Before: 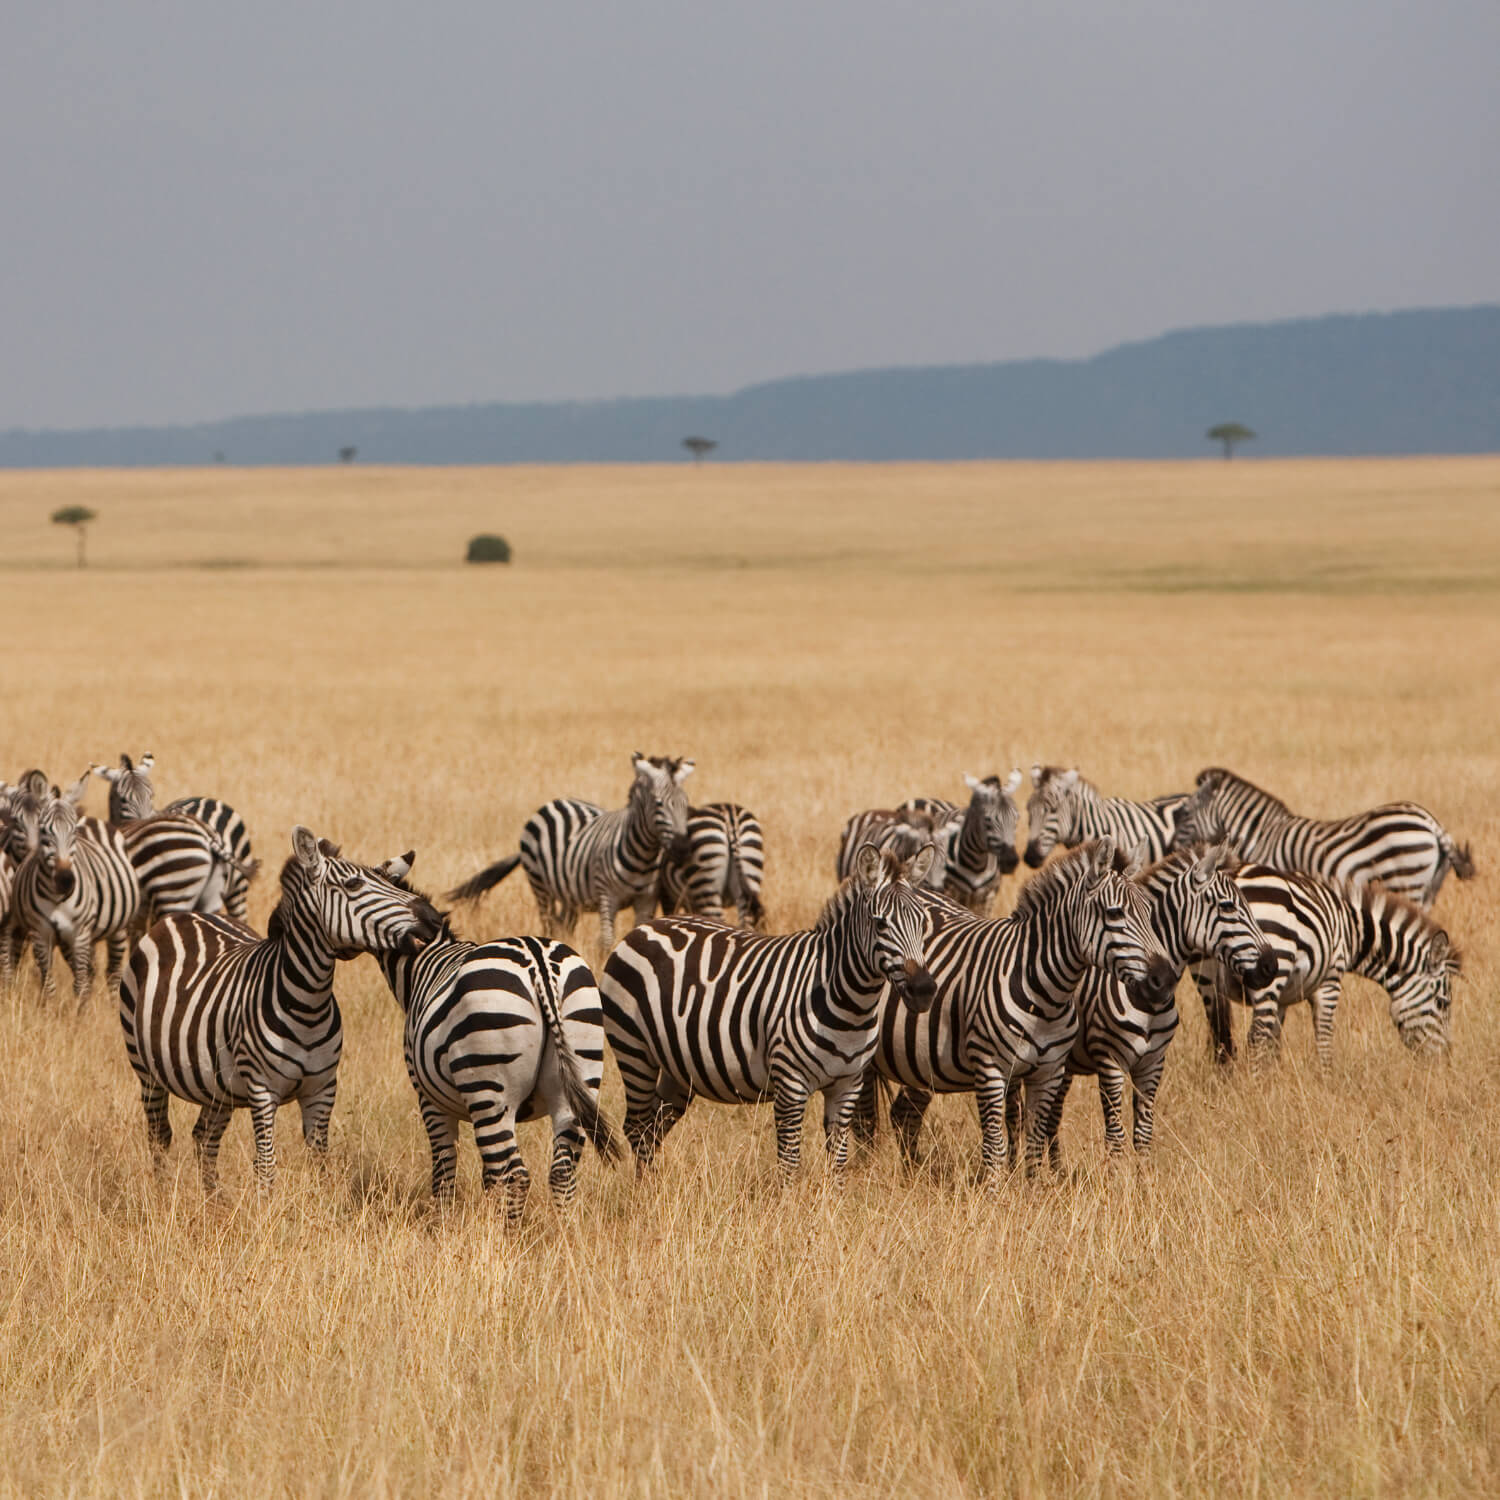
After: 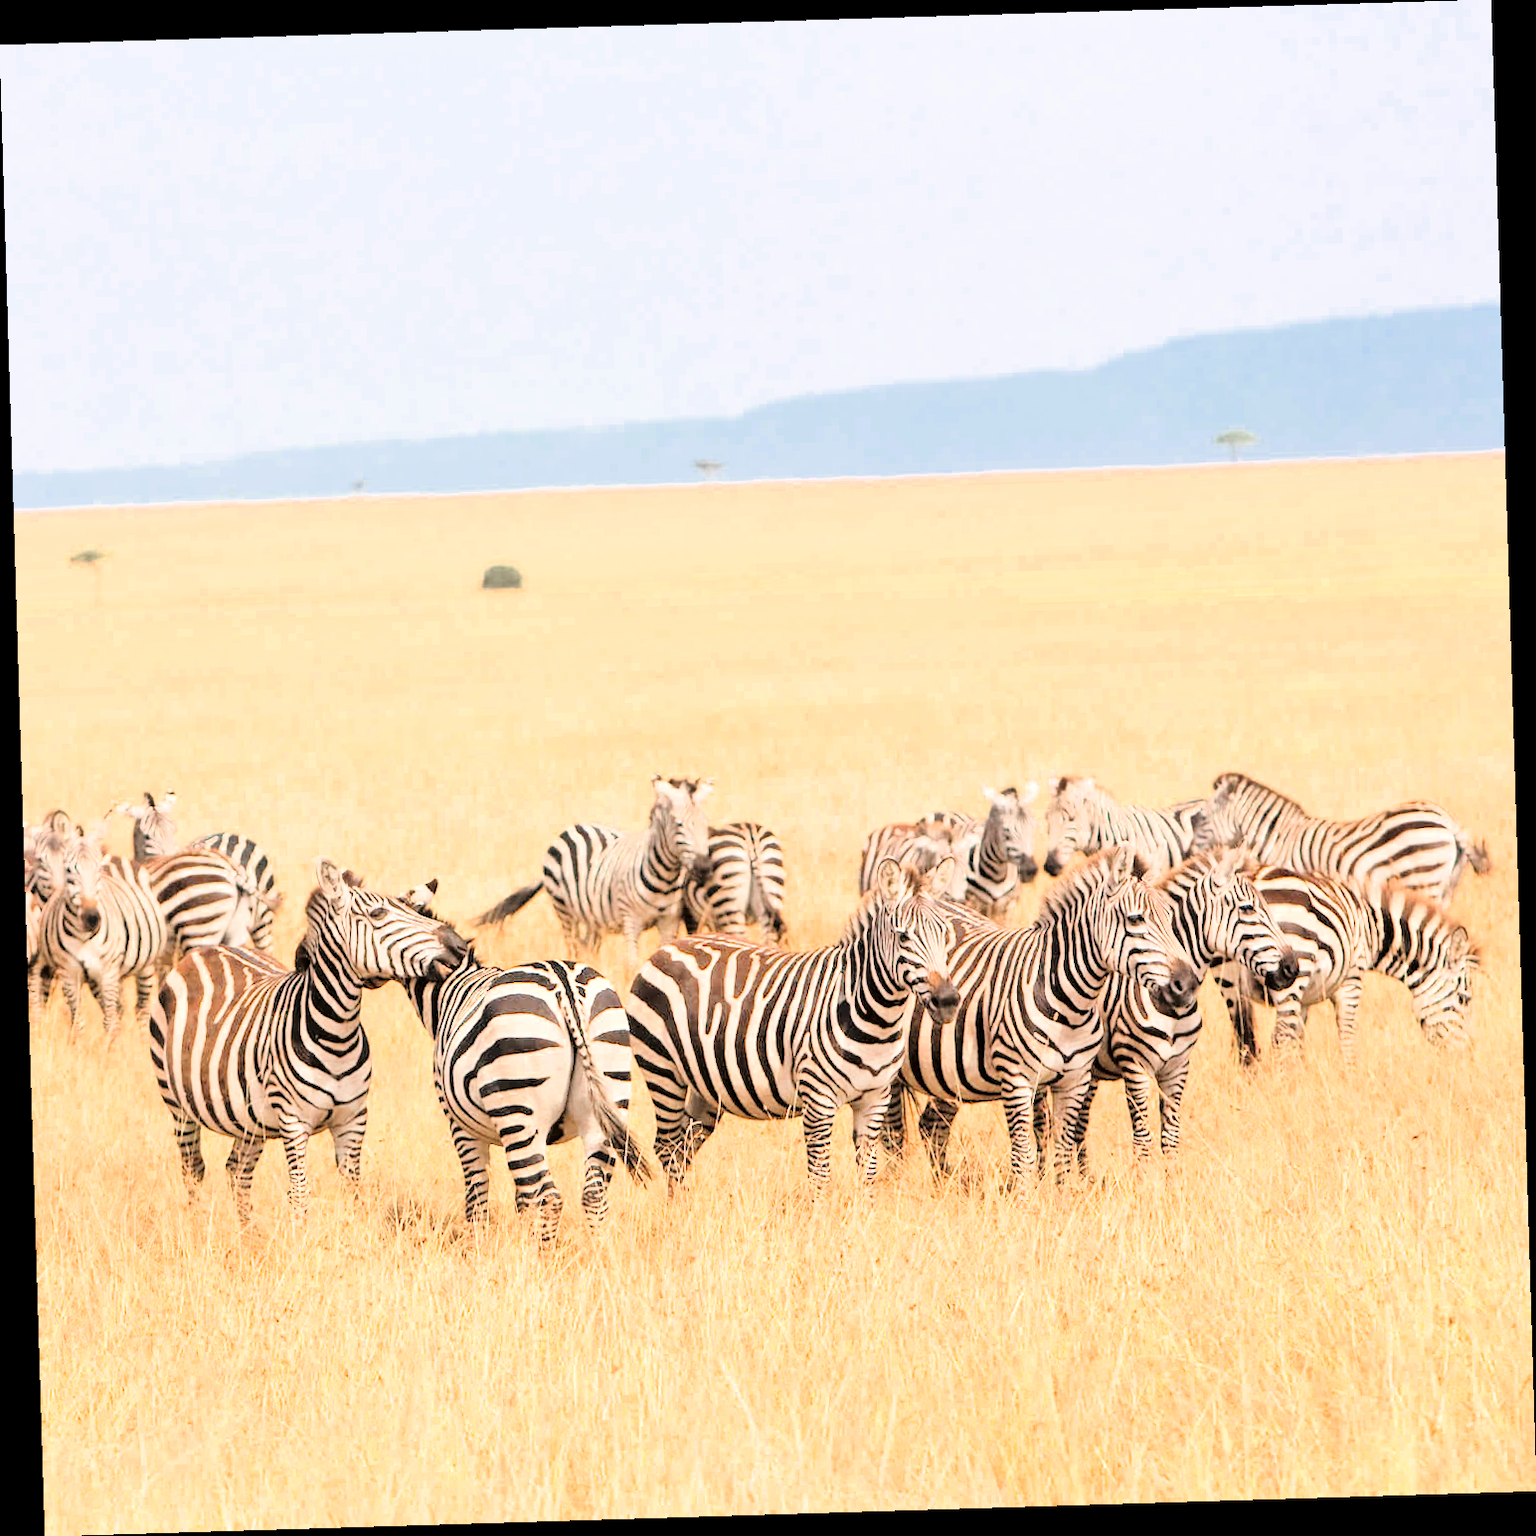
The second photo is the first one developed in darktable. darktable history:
color zones: curves: ch0 [(0, 0.5) (0.125, 0.4) (0.25, 0.5) (0.375, 0.4) (0.5, 0.4) (0.625, 0.35) (0.75, 0.35) (0.875, 0.5)]; ch1 [(0, 0.35) (0.125, 0.45) (0.25, 0.35) (0.375, 0.35) (0.5, 0.35) (0.625, 0.35) (0.75, 0.45) (0.875, 0.35)]; ch2 [(0, 0.6) (0.125, 0.5) (0.25, 0.5) (0.375, 0.6) (0.5, 0.6) (0.625, 0.5) (0.75, 0.5) (0.875, 0.5)]
exposure: exposure 1.137 EV, compensate highlight preservation false
rgb curve: curves: ch0 [(0, 0) (0.21, 0.15) (0.24, 0.21) (0.5, 0.75) (0.75, 0.96) (0.89, 0.99) (1, 1)]; ch1 [(0, 0.02) (0.21, 0.13) (0.25, 0.2) (0.5, 0.67) (0.75, 0.9) (0.89, 0.97) (1, 1)]; ch2 [(0, 0.02) (0.21, 0.13) (0.25, 0.2) (0.5, 0.67) (0.75, 0.9) (0.89, 0.97) (1, 1)], compensate middle gray true
rotate and perspective: rotation -1.75°, automatic cropping off
tone equalizer: -7 EV 0.15 EV, -6 EV 0.6 EV, -5 EV 1.15 EV, -4 EV 1.33 EV, -3 EV 1.15 EV, -2 EV 0.6 EV, -1 EV 0.15 EV, mask exposure compensation -0.5 EV
